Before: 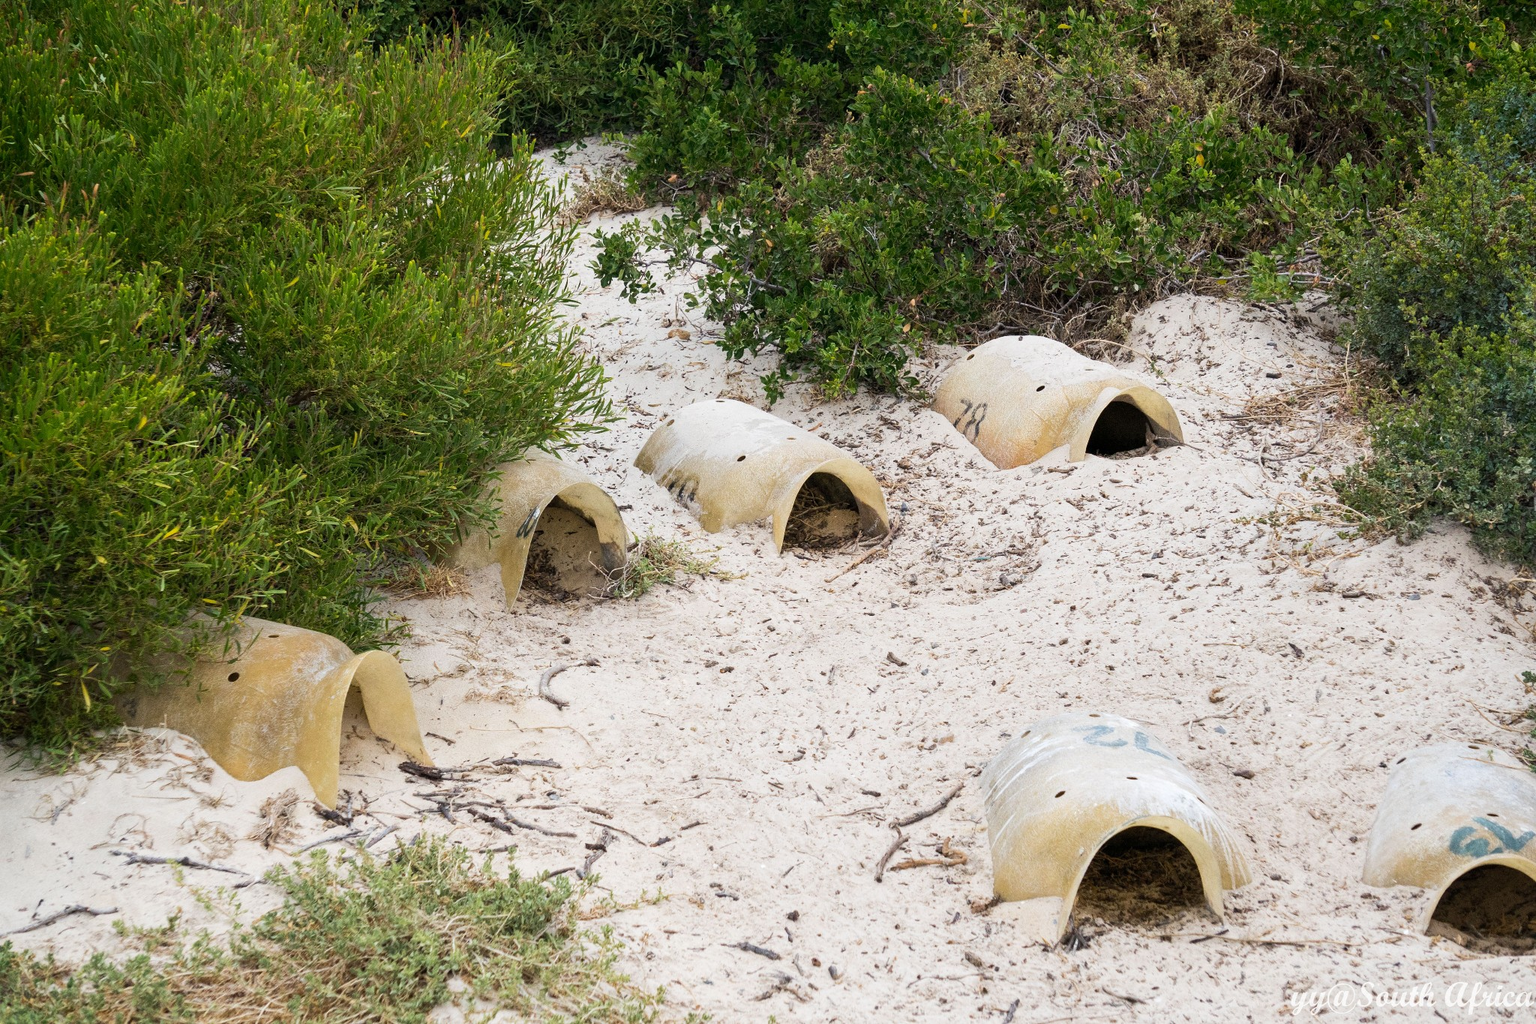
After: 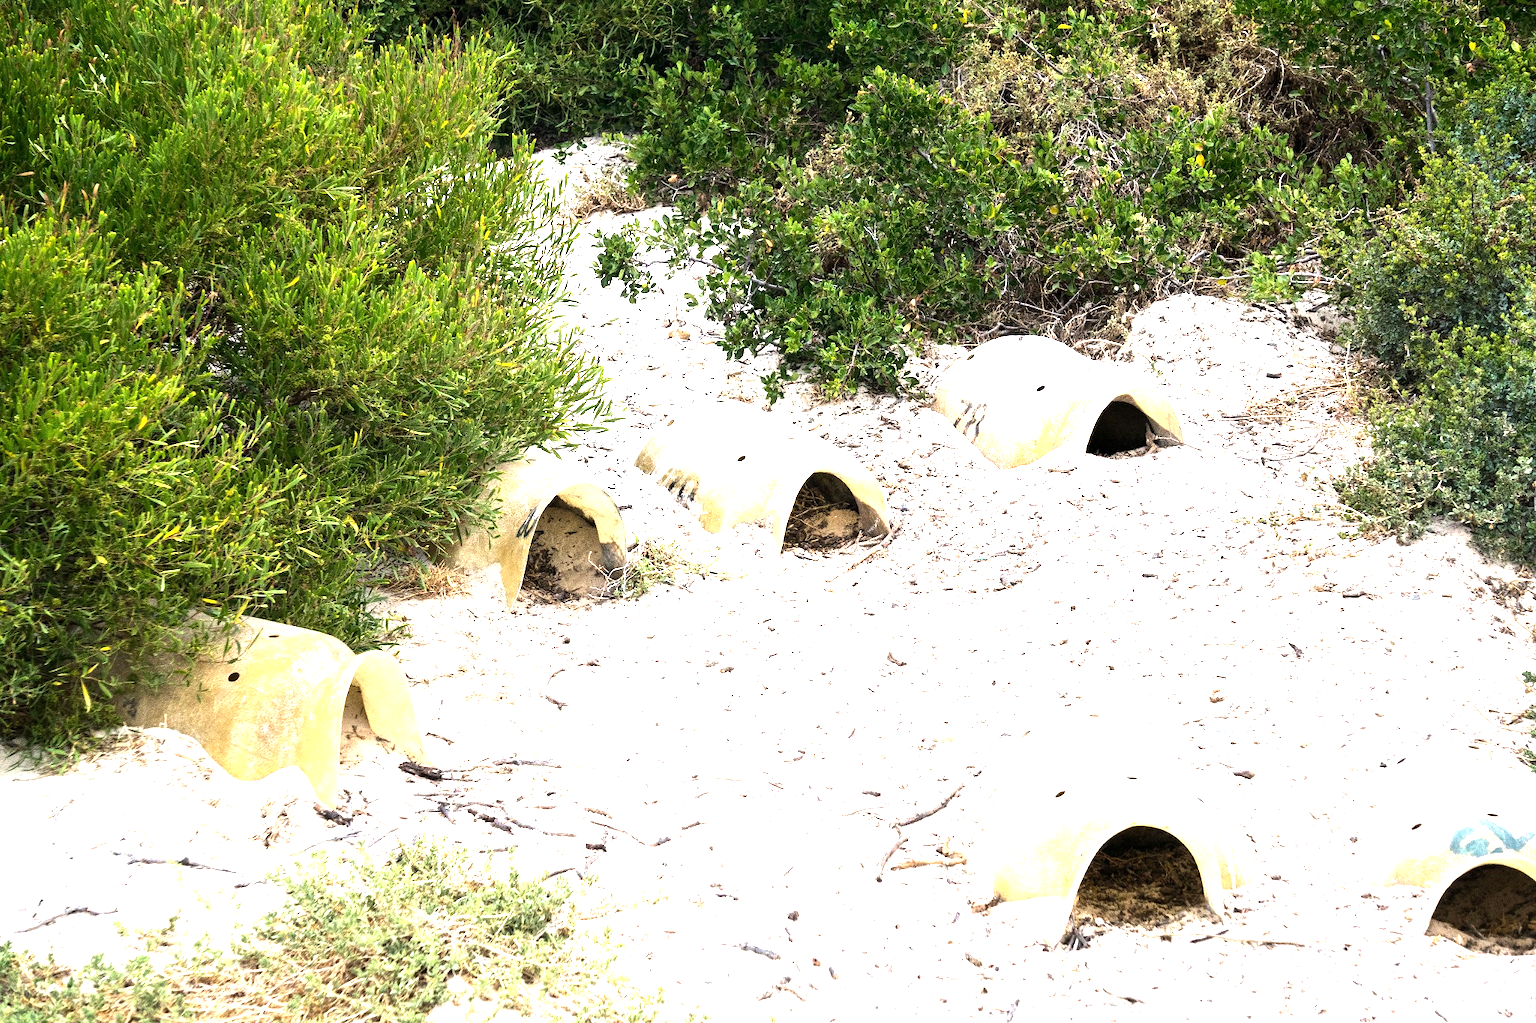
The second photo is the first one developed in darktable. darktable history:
tone equalizer: -8 EV -0.75 EV, -7 EV -0.7 EV, -6 EV -0.6 EV, -5 EV -0.4 EV, -3 EV 0.4 EV, -2 EV 0.6 EV, -1 EV 0.7 EV, +0 EV 0.75 EV, edges refinement/feathering 500, mask exposure compensation -1.57 EV, preserve details no
exposure: exposure 0.999 EV, compensate highlight preservation false
